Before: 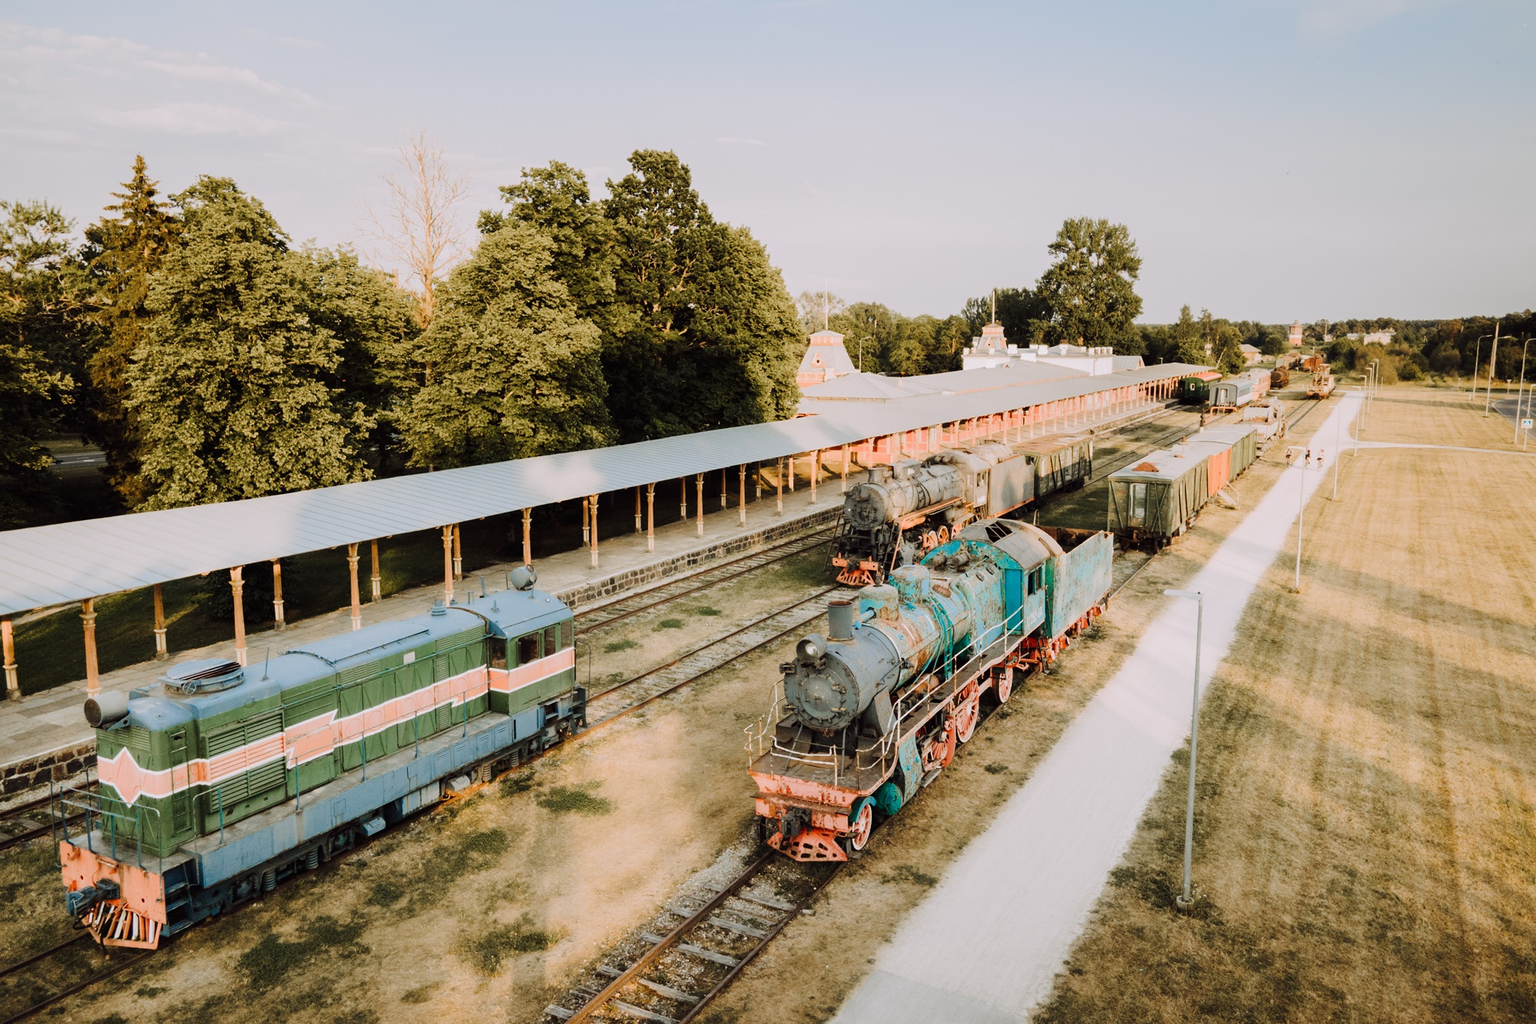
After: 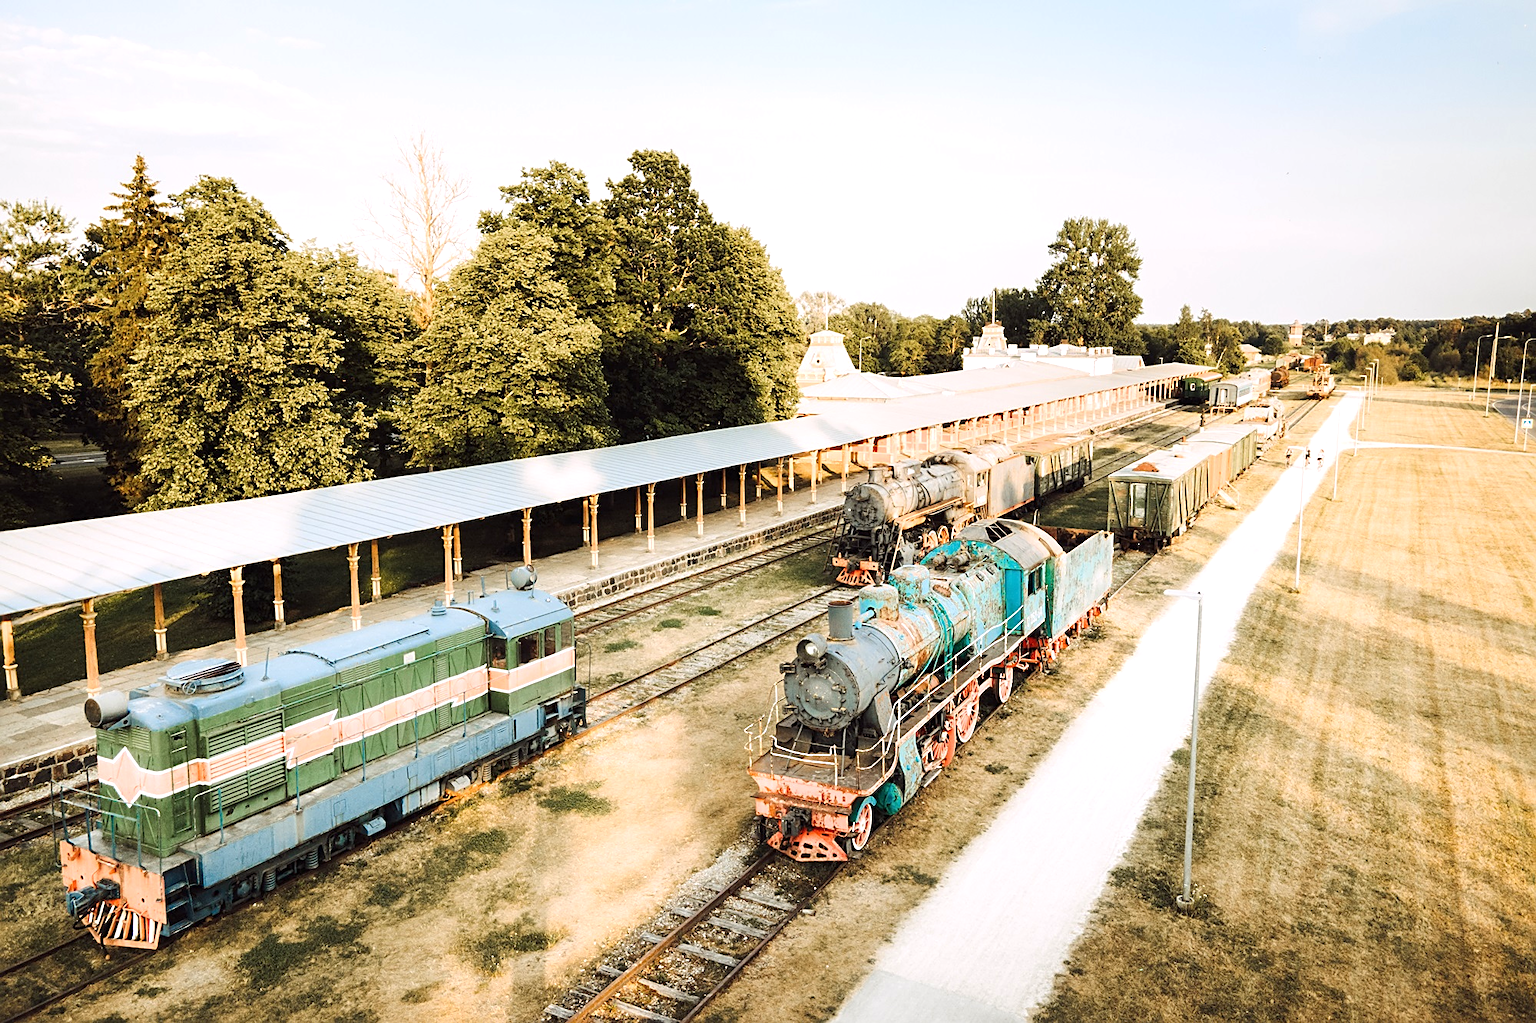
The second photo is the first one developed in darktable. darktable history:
sharpen: on, module defaults
exposure: black level correction 0, exposure 0.691 EV, compensate highlight preservation false
